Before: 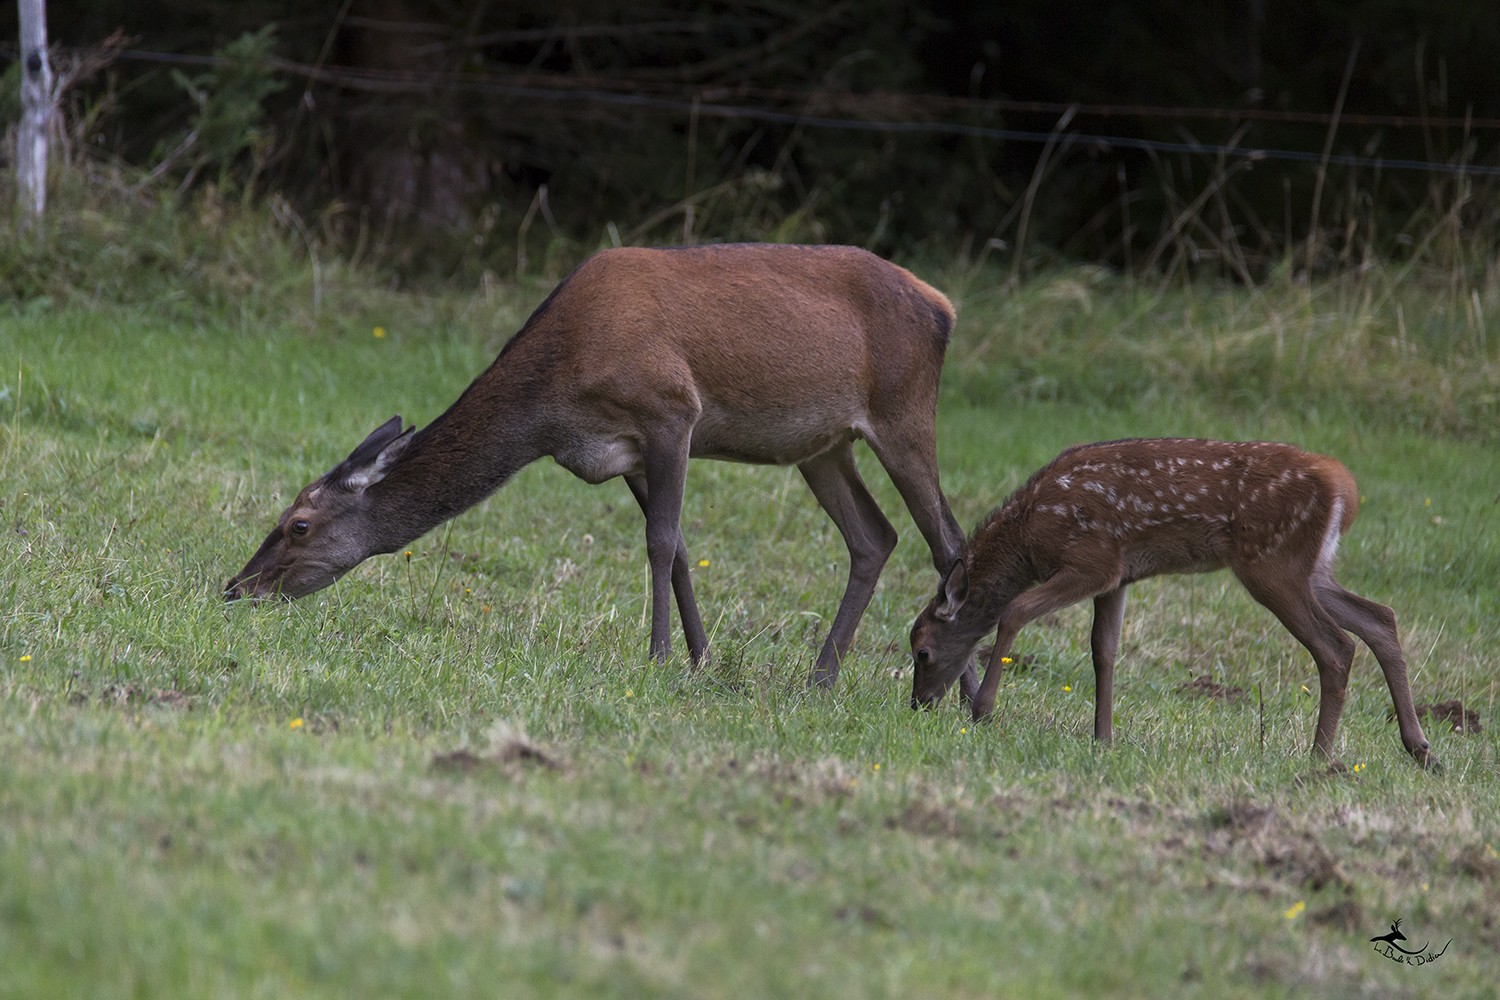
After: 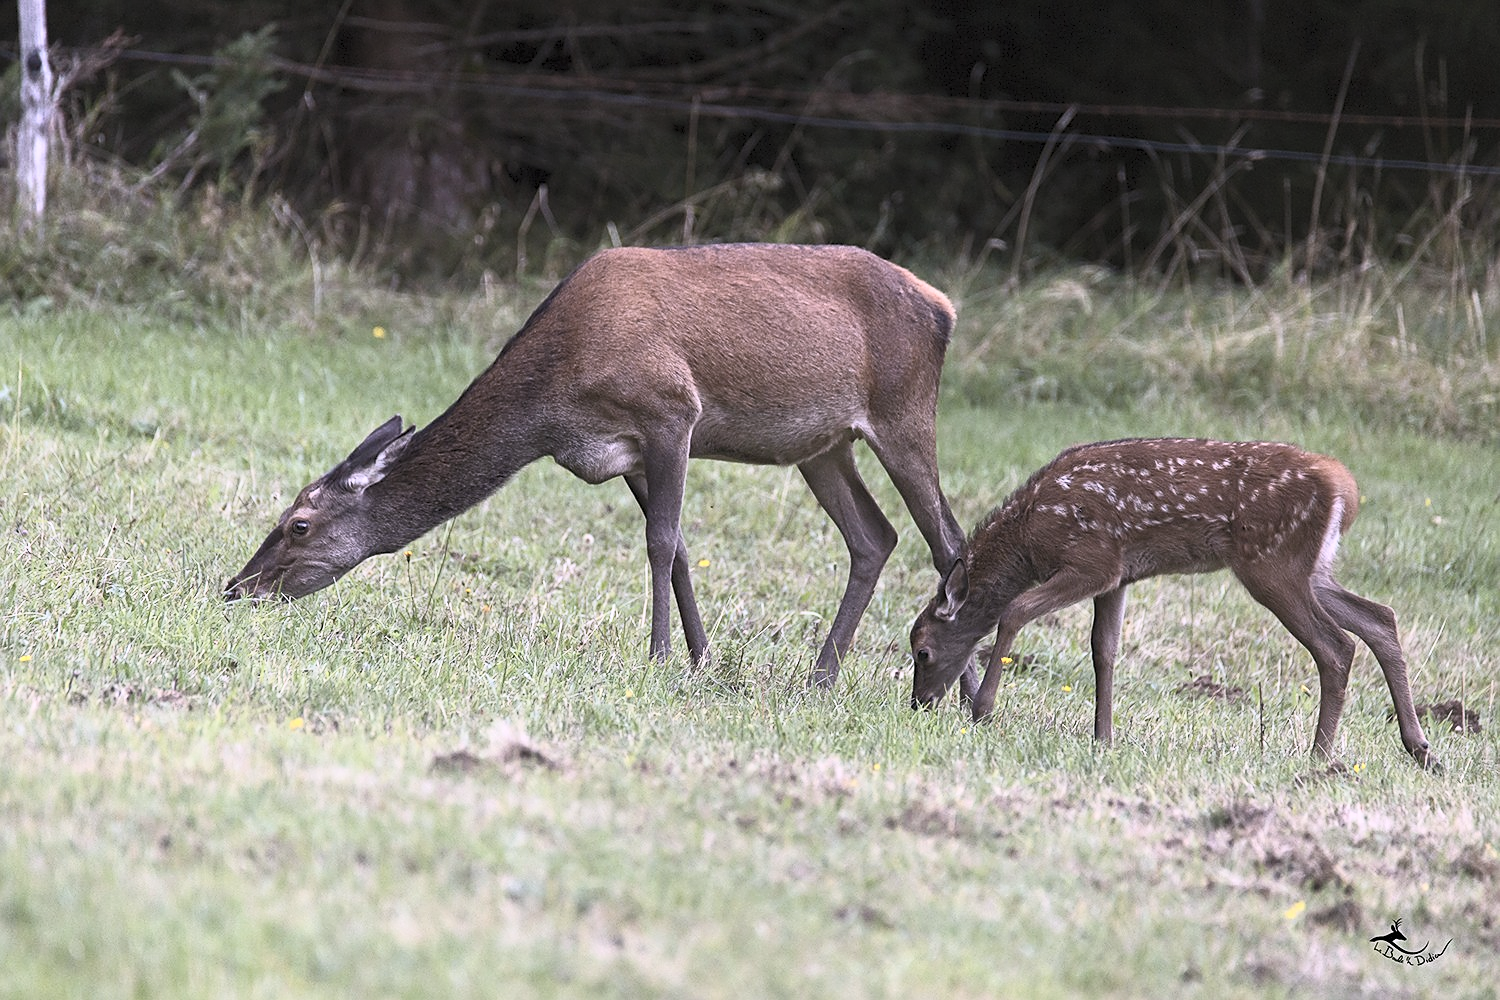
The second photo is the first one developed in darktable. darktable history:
sharpen: on, module defaults
contrast brightness saturation: contrast 0.43, brightness 0.56, saturation -0.19
white balance: red 1.066, blue 1.119
